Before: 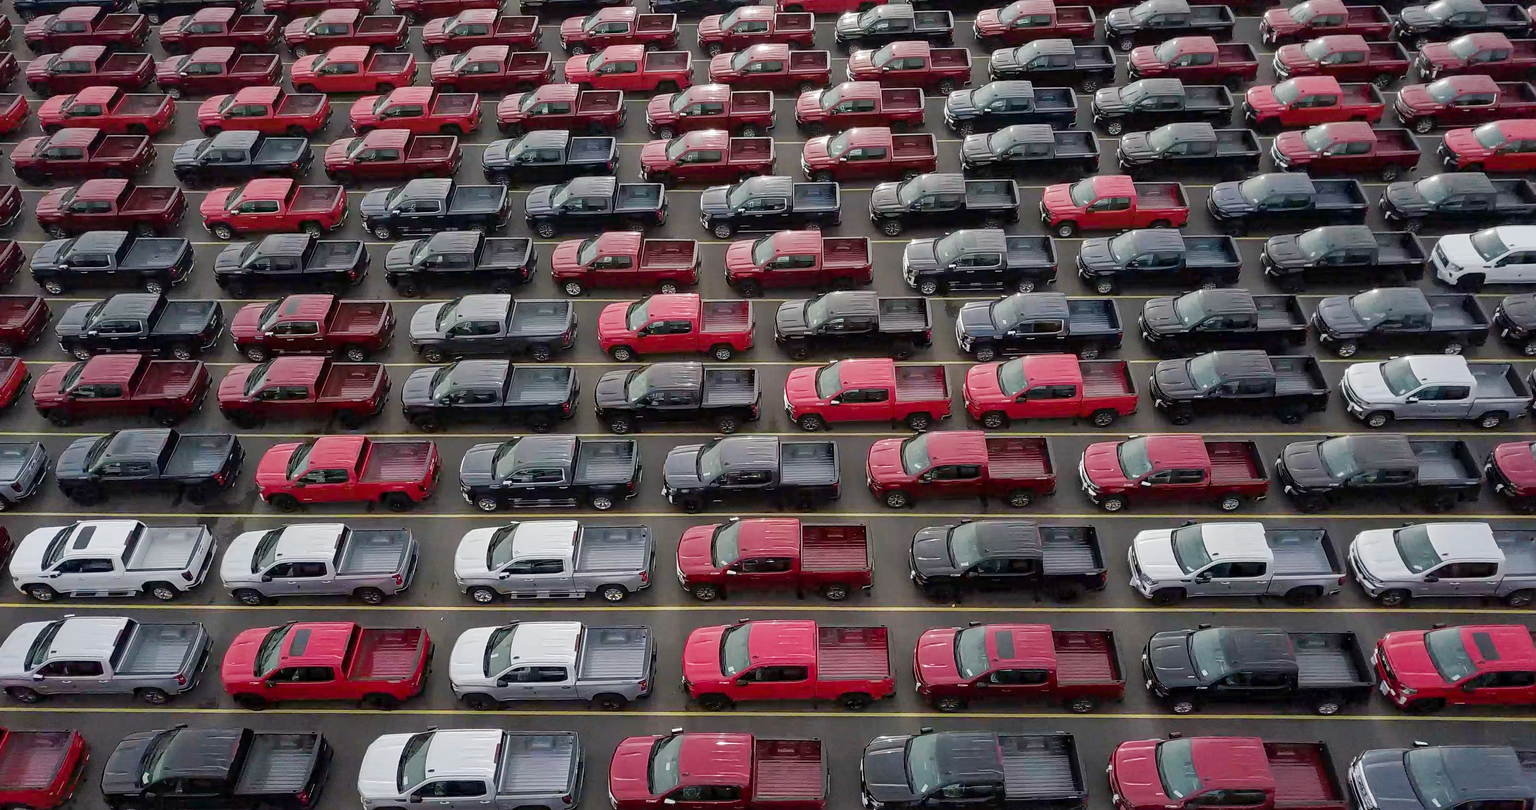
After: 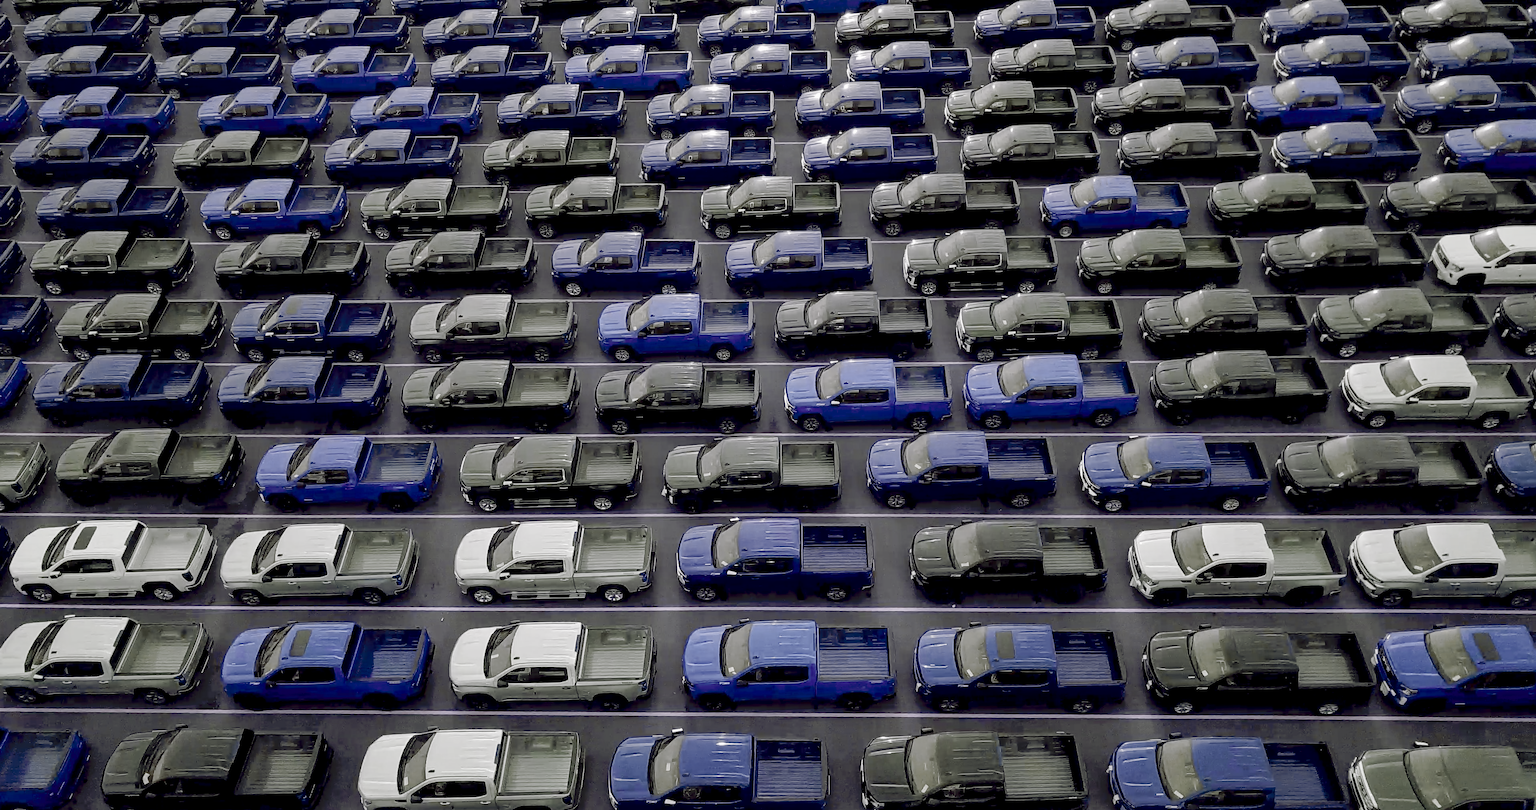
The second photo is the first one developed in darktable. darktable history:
tone curve: curves: ch0 [(0, 0) (0.003, 0.004) (0.011, 0.005) (0.025, 0.014) (0.044, 0.037) (0.069, 0.059) (0.1, 0.096) (0.136, 0.116) (0.177, 0.133) (0.224, 0.177) (0.277, 0.255) (0.335, 0.319) (0.399, 0.385) (0.468, 0.457) (0.543, 0.545) (0.623, 0.621) (0.709, 0.705) (0.801, 0.801) (0.898, 0.901) (1, 1)], preserve colors none
color look up table: target L [93.03, 92.57, 92.48, 79.72, 60.66, 62.6, 52.45, 64.97, 52, 60.18, 49.66, 14.53, 26.92, 200.8, 85.37, 78.08, 67.01, 77.44, 61.49, 71.3, 56.89, 33.81, 46.95, 40.05, 46.4, 15.6, 29.7, 19.07, 6.698, 84.46, 78.53, 65.77, 60.37, 66.9, 52.12, 51.25, 47.43, 29.85, 40.93, 40.02, 30.03, 15.47, 16.99, 8.463, 81.37, 86.47, 75.02, 66.91, 51.06], target a [3.635, -0.519, 11.43, -0.002, 19.46, 3.458, 16.21, 9.366, 7.049, -1.023, 2.981, 29.17, 0.192, 0, 8.913, 2.796, 19.26, 10.12, 14.79, 0.946, 8.677, 29.81, 5.738, 17.59, 7.336, 35.76, 7.758, 21, 13.56, -5.484, -2.75, -7.747, -2.242, -7.299, -2.417, -15.23, -9.963, -14.08, -6.481, -1.935, -11.31, -17.48, -29.32, -12.16, -4.482, -7.752, -0.811, -6.752, -5.298], target b [-1.516, 4.126, -7.714, 9.962, -4.32, 18.12, 9.249, -4.239, 4.692, 18.52, -0.569, 8.242, 20.57, -0.001, -8.147, -5.774, -28.95, -11.33, -26.7, -19.35, -32.37, -48.31, -16.6, -51.68, -6.067, -48.52, -11.54, -30.07, -30.85, 3.989, -0.891, 0.734, -3.559, -2.69, -16.78, 27.25, 5.041, 5.661, -0.71, 0.032, 10.94, -7.646, 23.04, 7.326, 19.92, 18.13, 4.817, 12.45, 18.12], num patches 49
